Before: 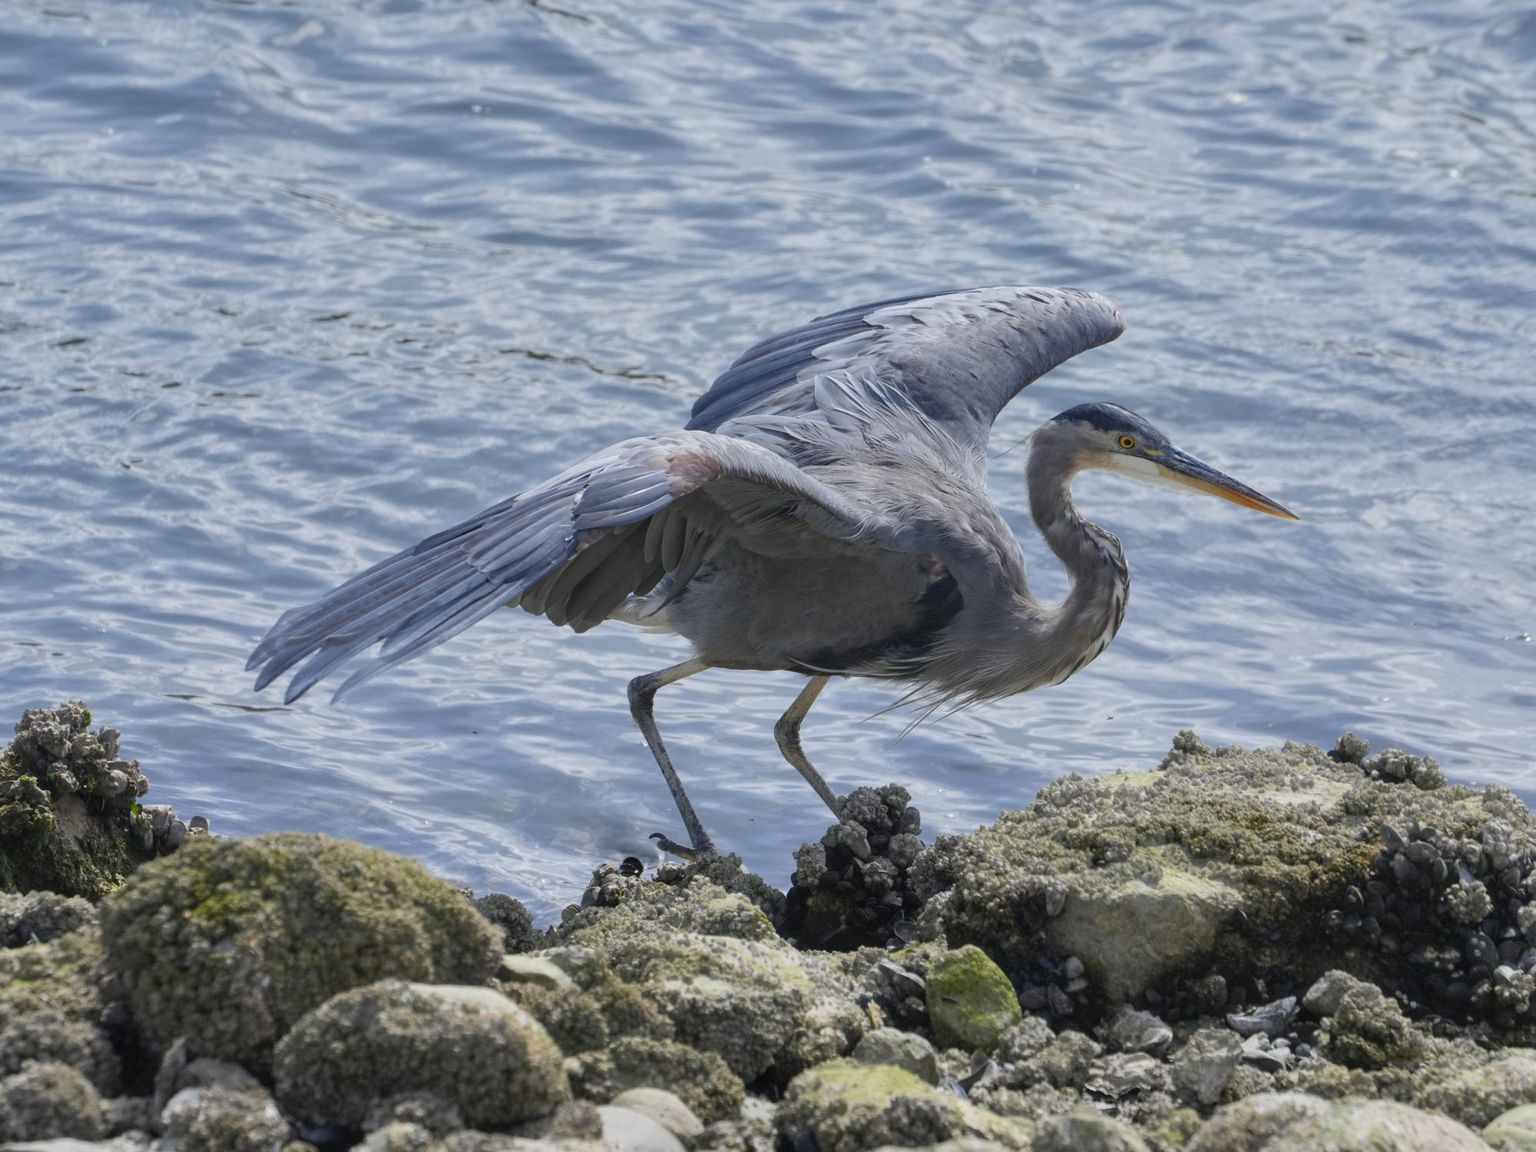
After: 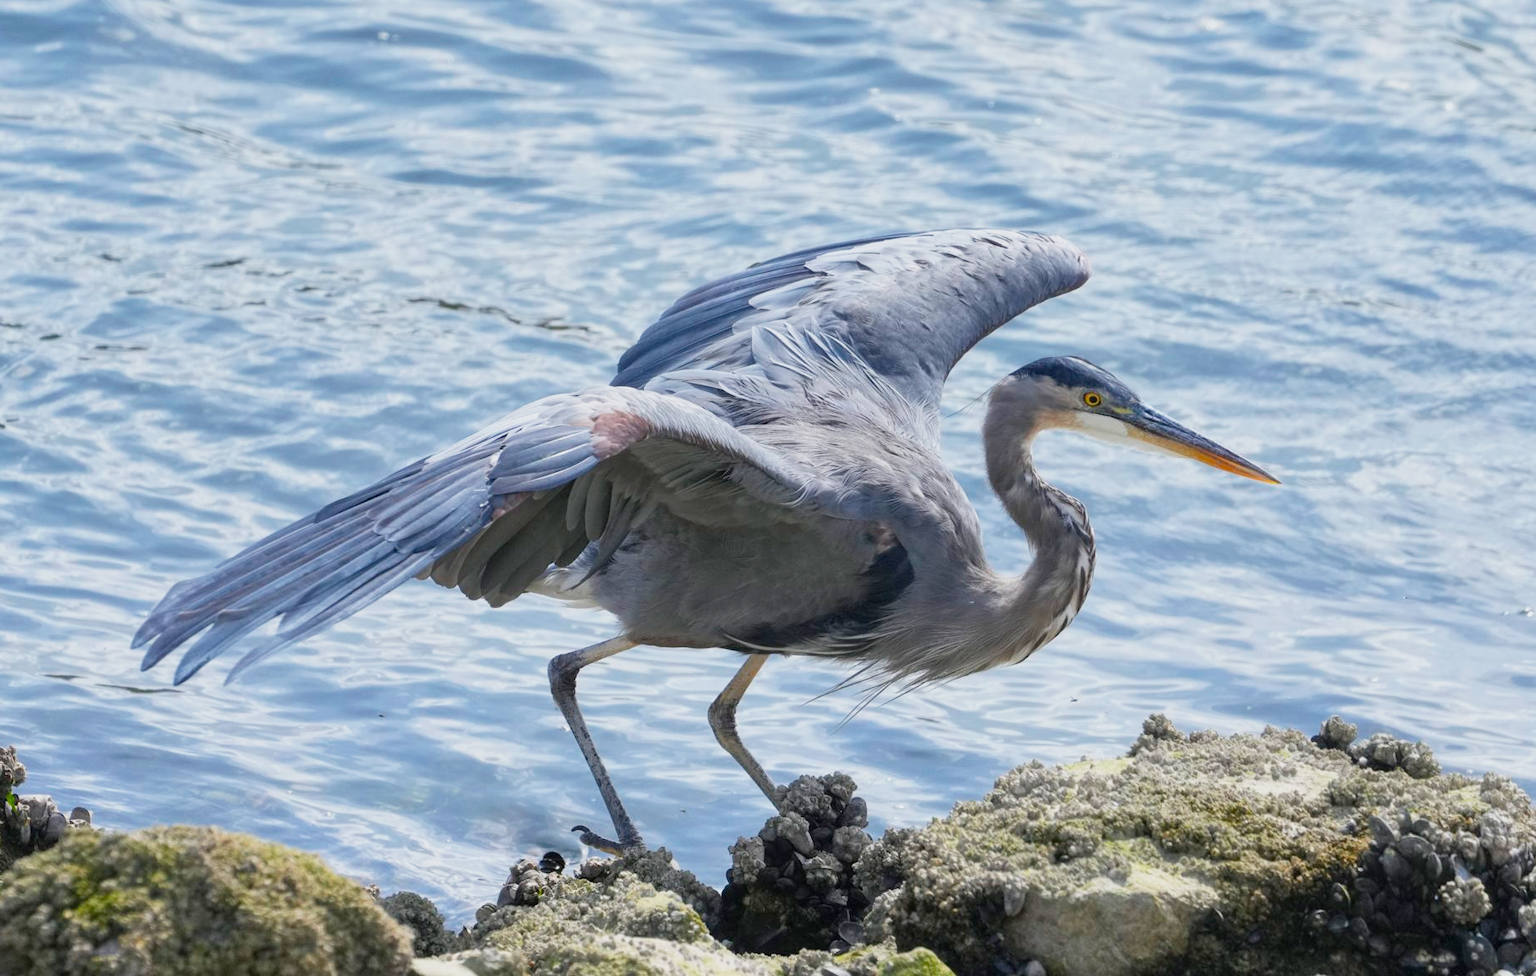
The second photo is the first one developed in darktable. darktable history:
color balance: output saturation 110%
crop: left 8.155%, top 6.611%, bottom 15.385%
tone equalizer: on, module defaults
base curve: curves: ch0 [(0, 0) (0.088, 0.125) (0.176, 0.251) (0.354, 0.501) (0.613, 0.749) (1, 0.877)], preserve colors none
